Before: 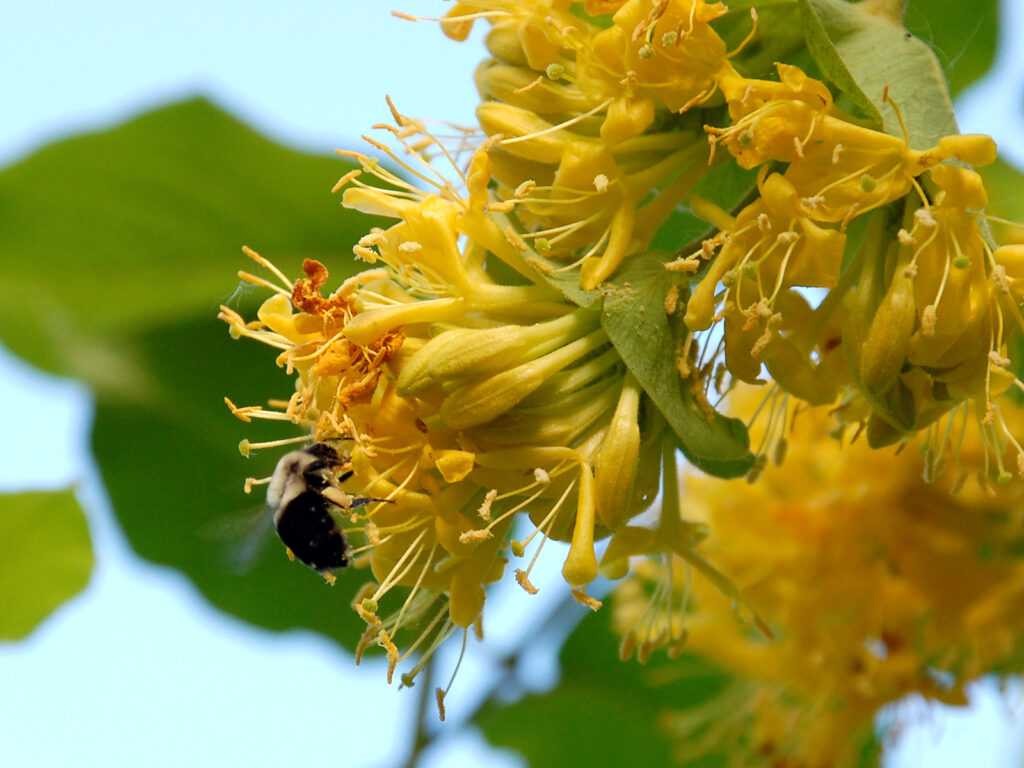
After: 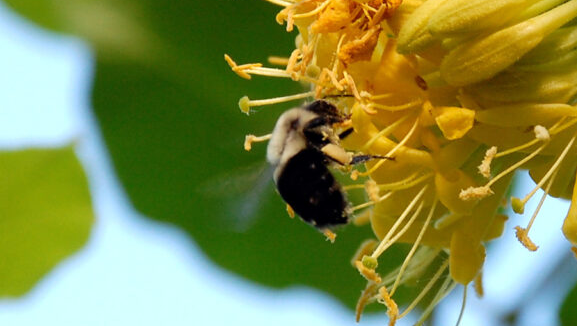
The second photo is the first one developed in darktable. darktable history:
crop: top 44.698%, right 43.555%, bottom 12.742%
